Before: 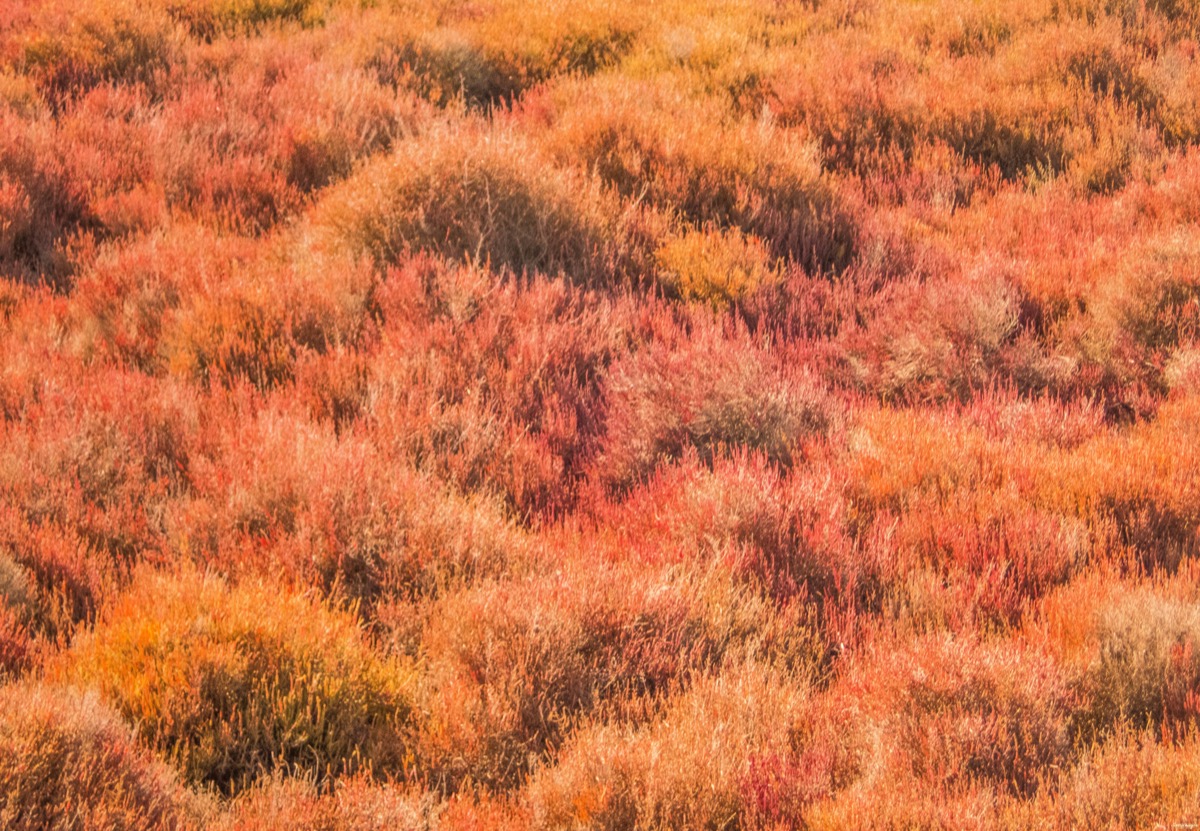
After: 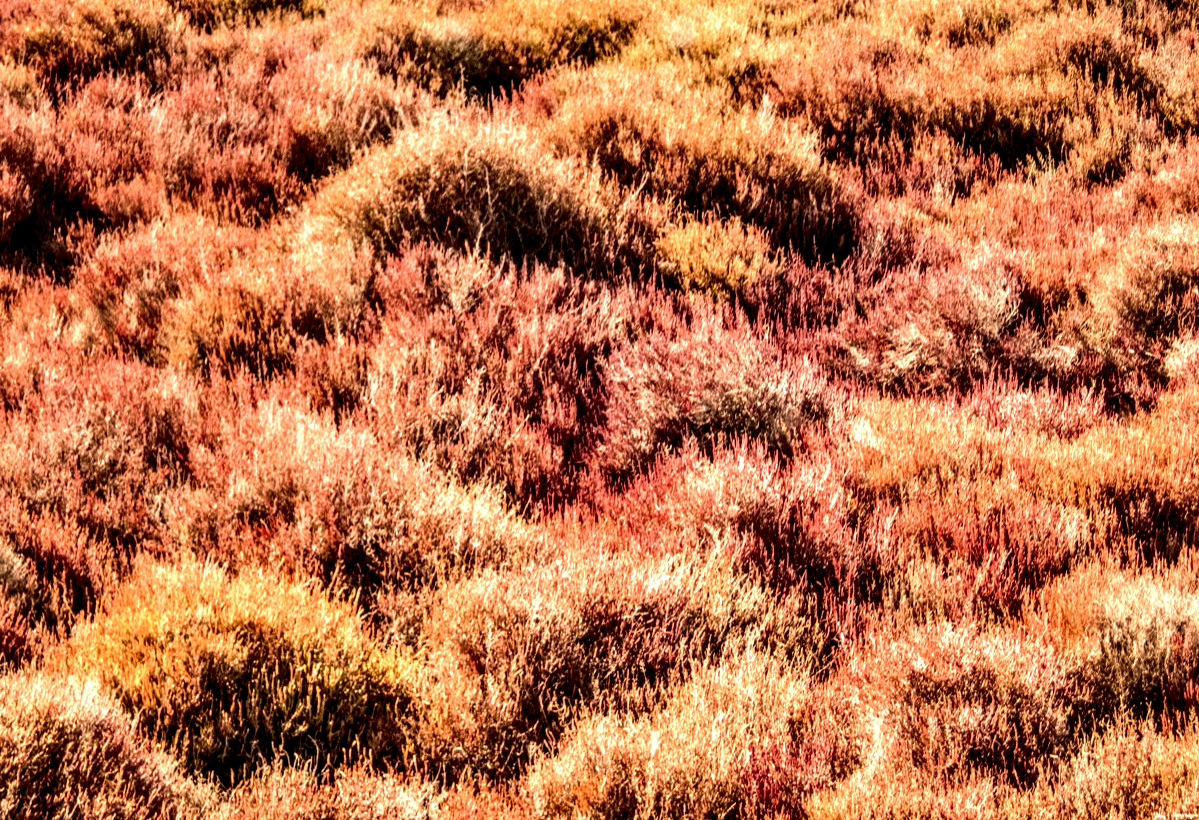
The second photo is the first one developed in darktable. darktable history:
local contrast: highlights 116%, shadows 41%, detail 294%
crop: top 1.246%, right 0.064%
